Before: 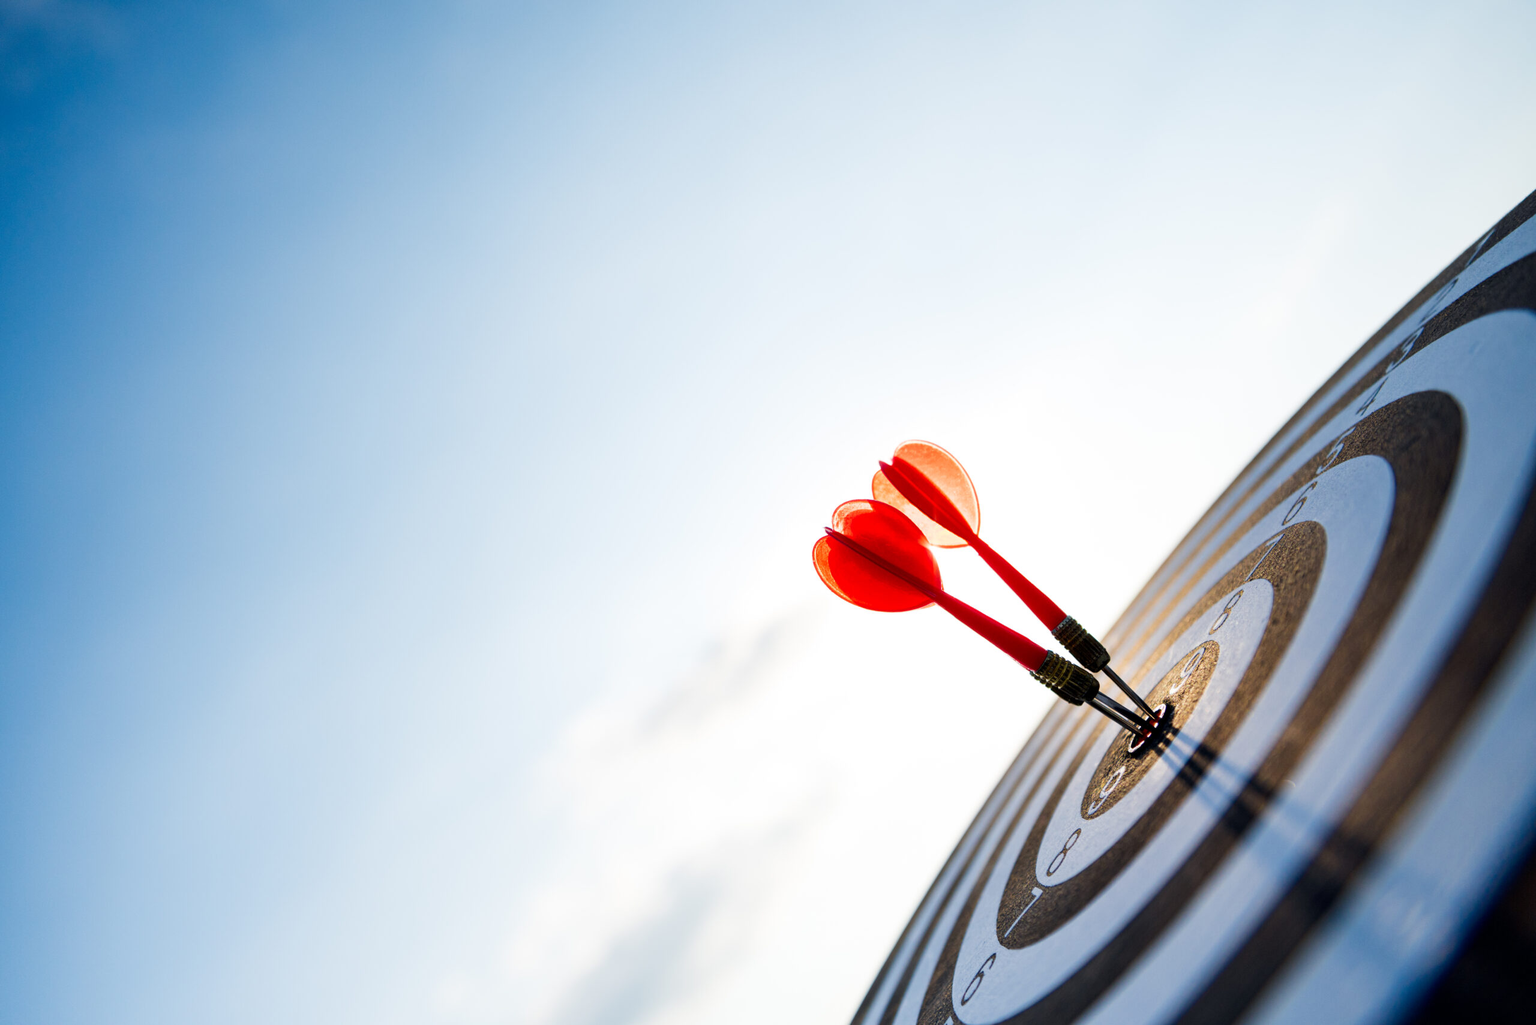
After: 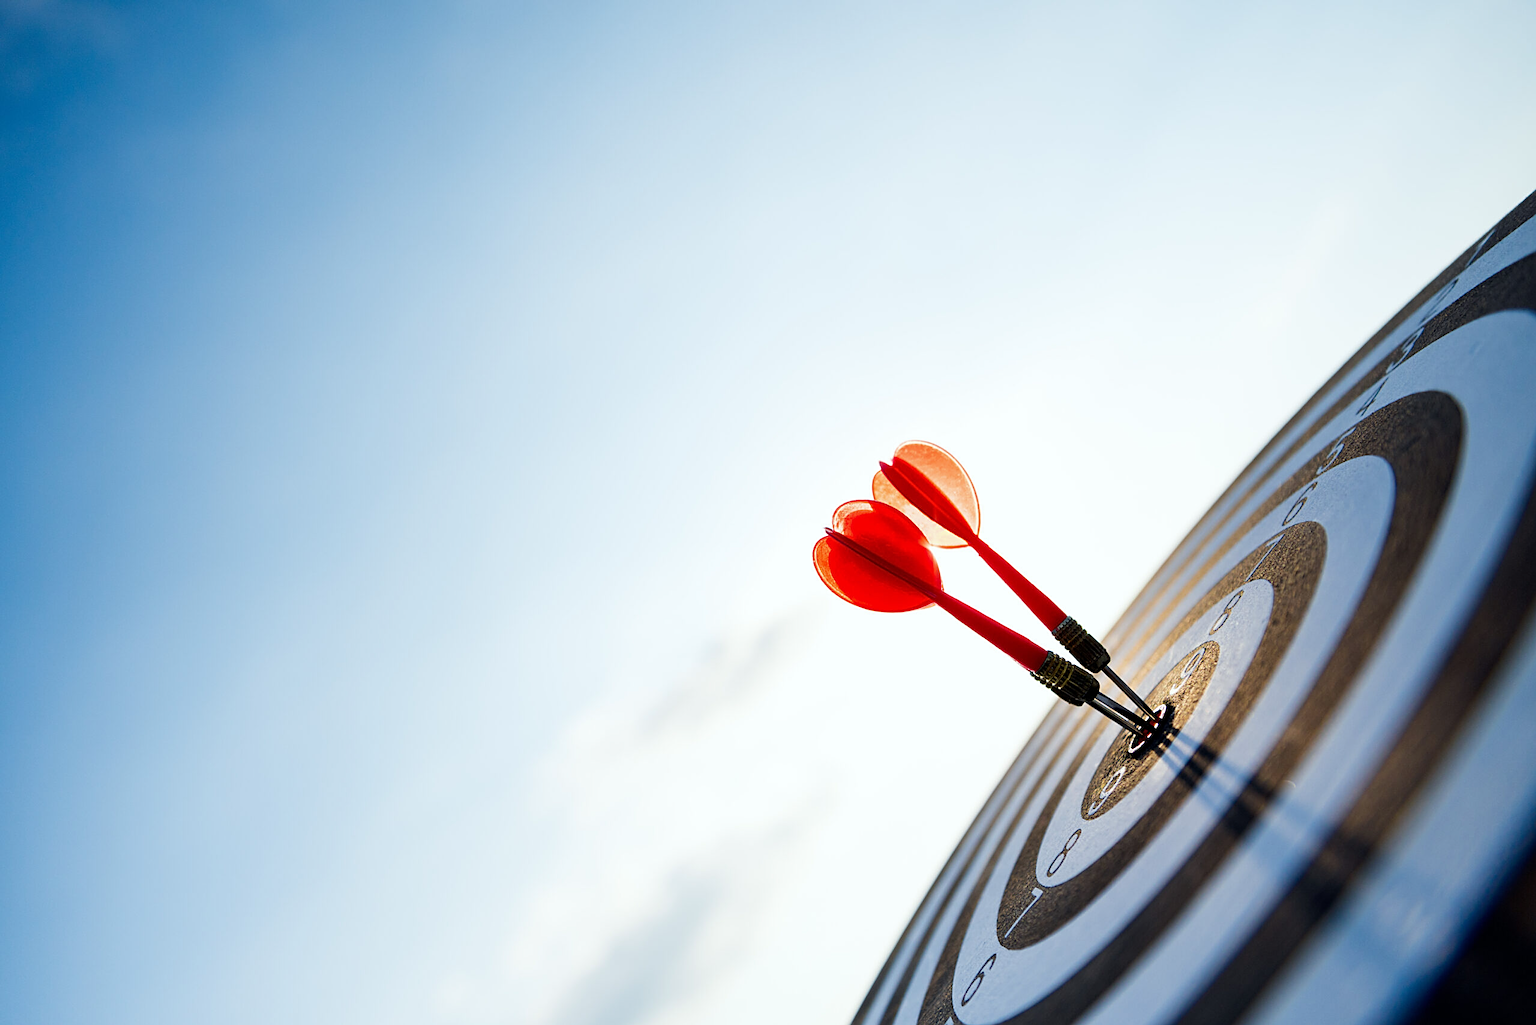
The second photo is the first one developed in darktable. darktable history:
sharpen: on, module defaults
white balance: red 0.978, blue 0.999
